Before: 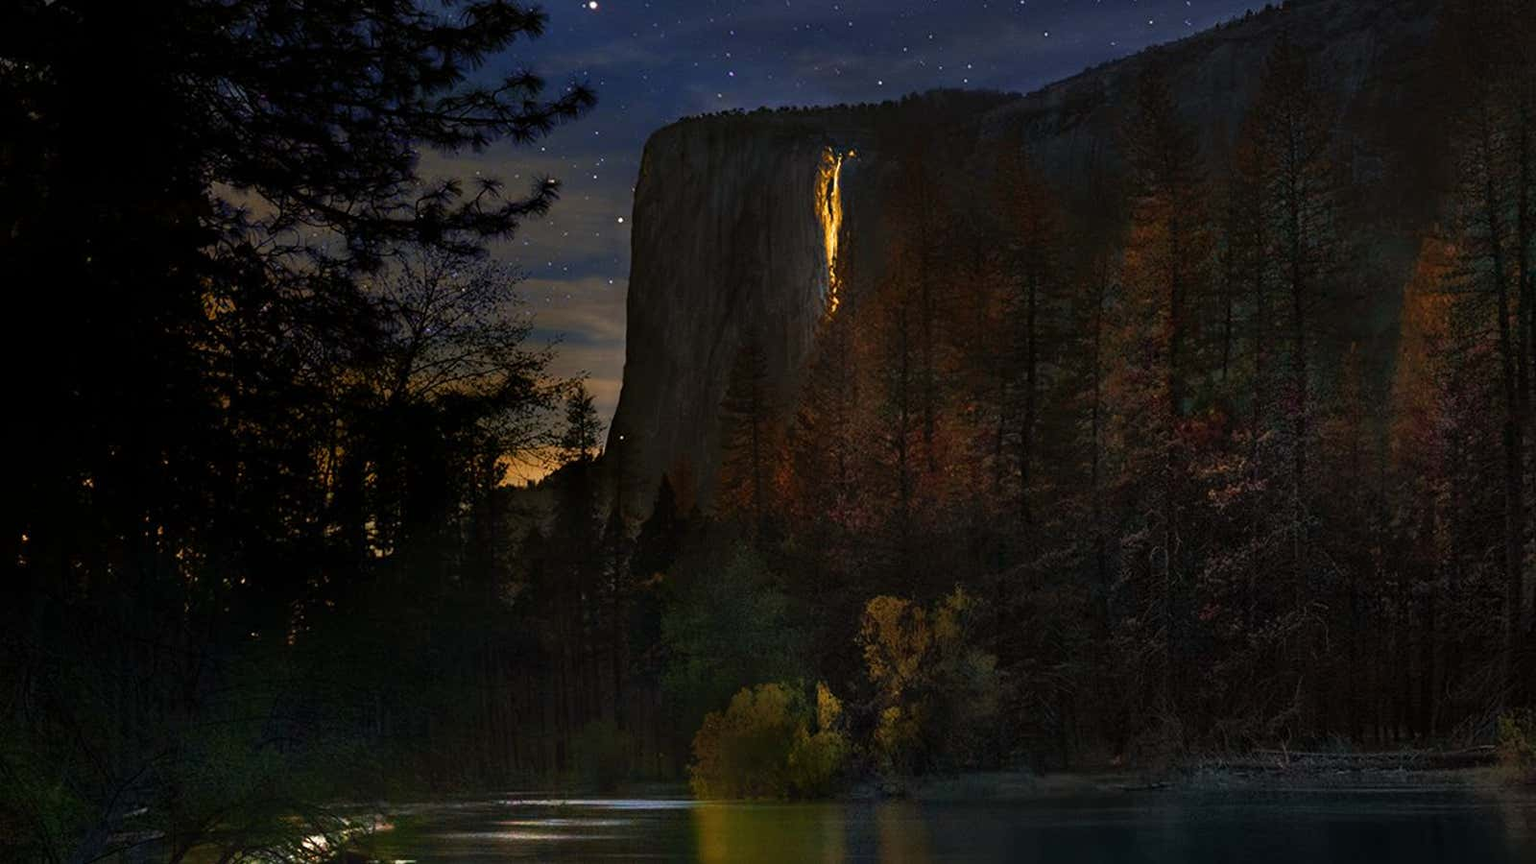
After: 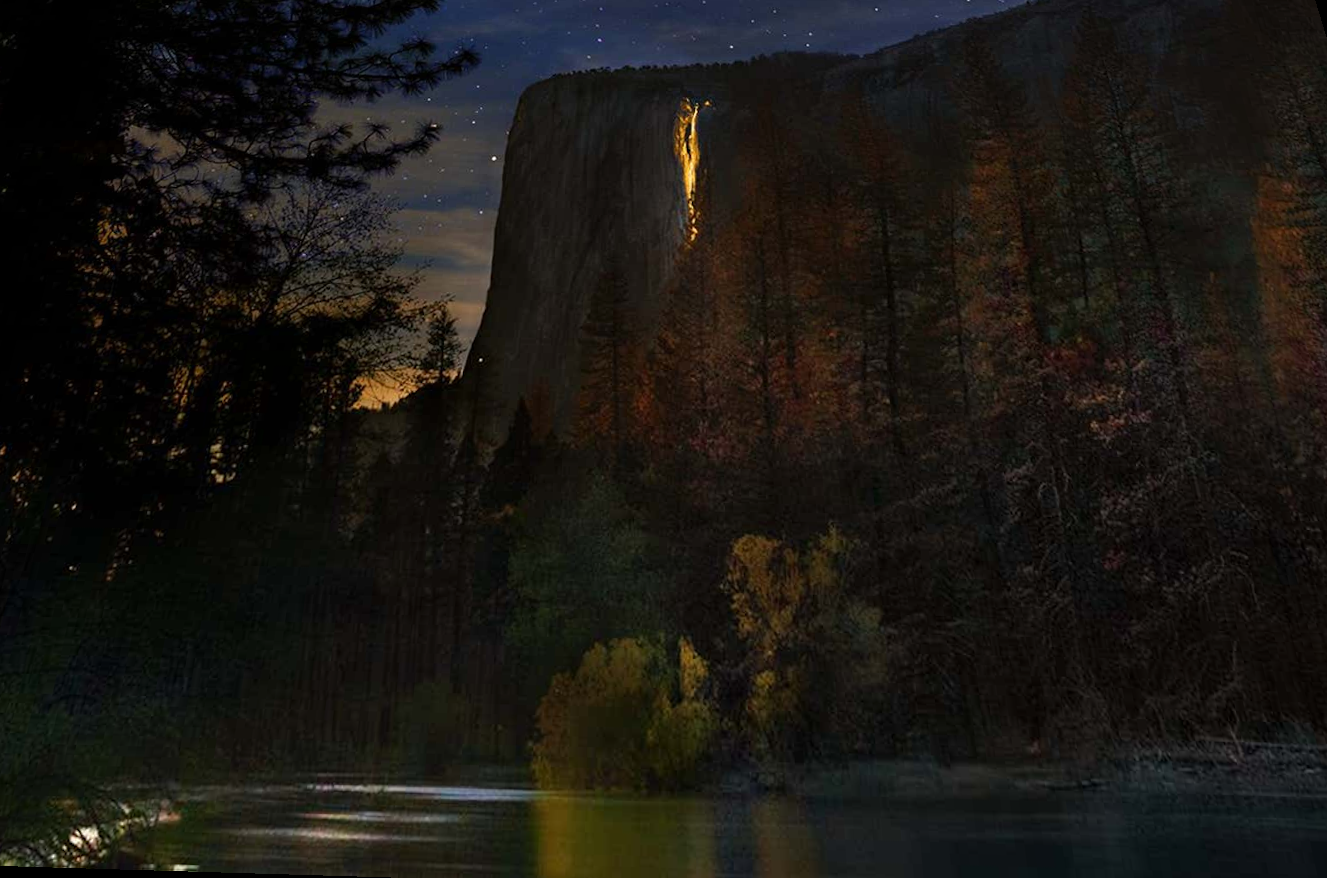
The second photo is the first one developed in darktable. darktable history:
white balance: emerald 1
rotate and perspective: rotation 0.72°, lens shift (vertical) -0.352, lens shift (horizontal) -0.051, crop left 0.152, crop right 0.859, crop top 0.019, crop bottom 0.964
